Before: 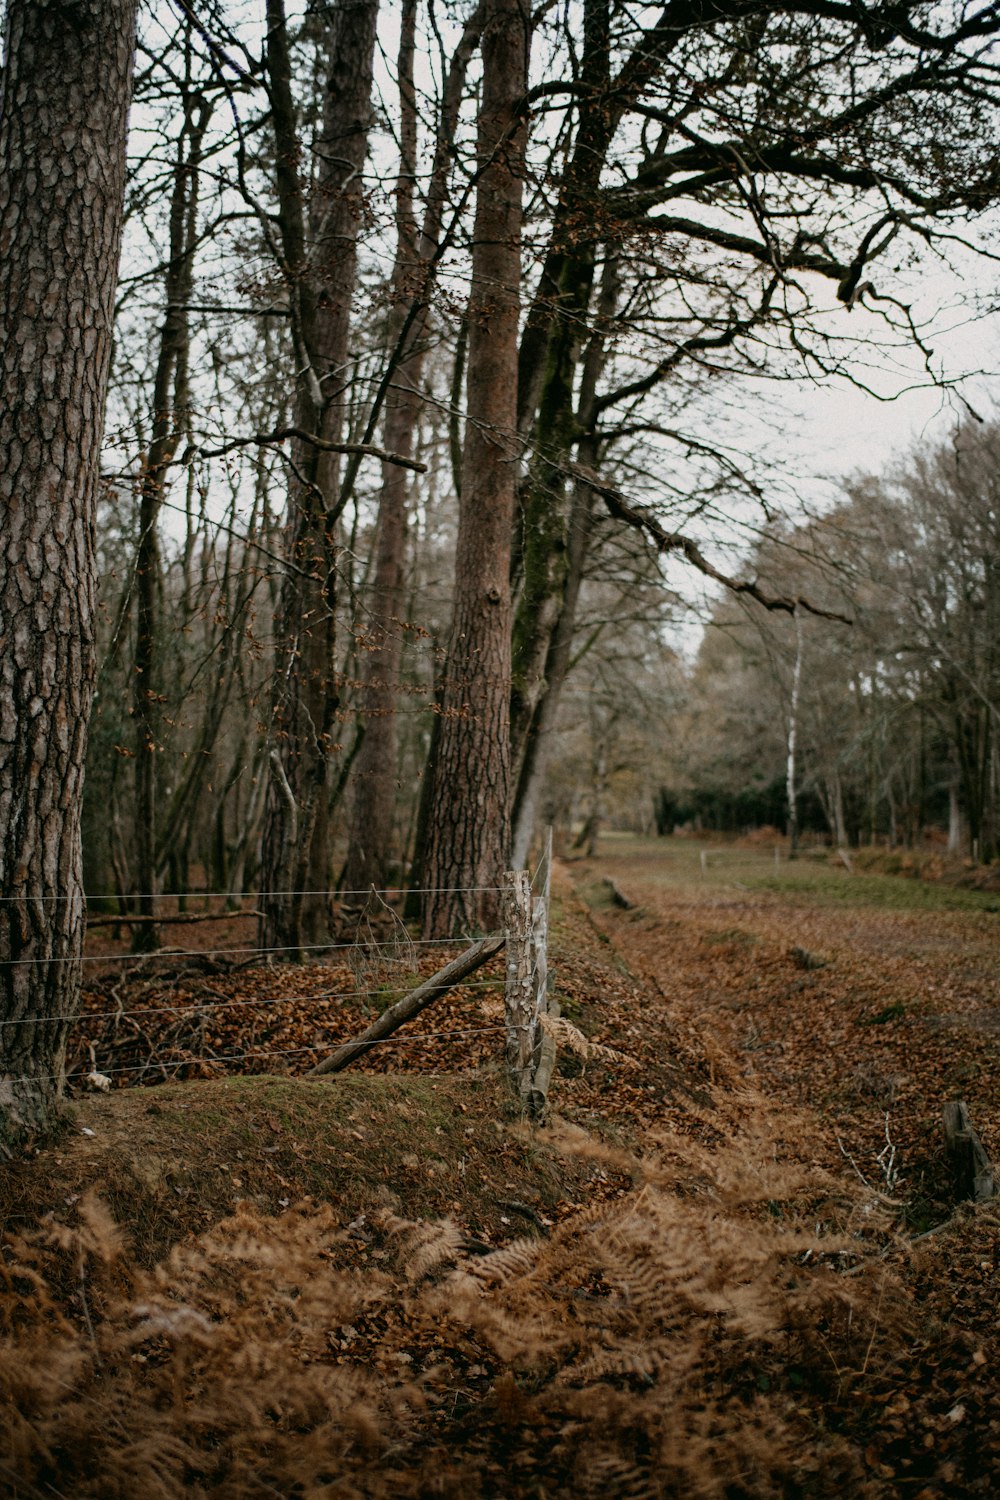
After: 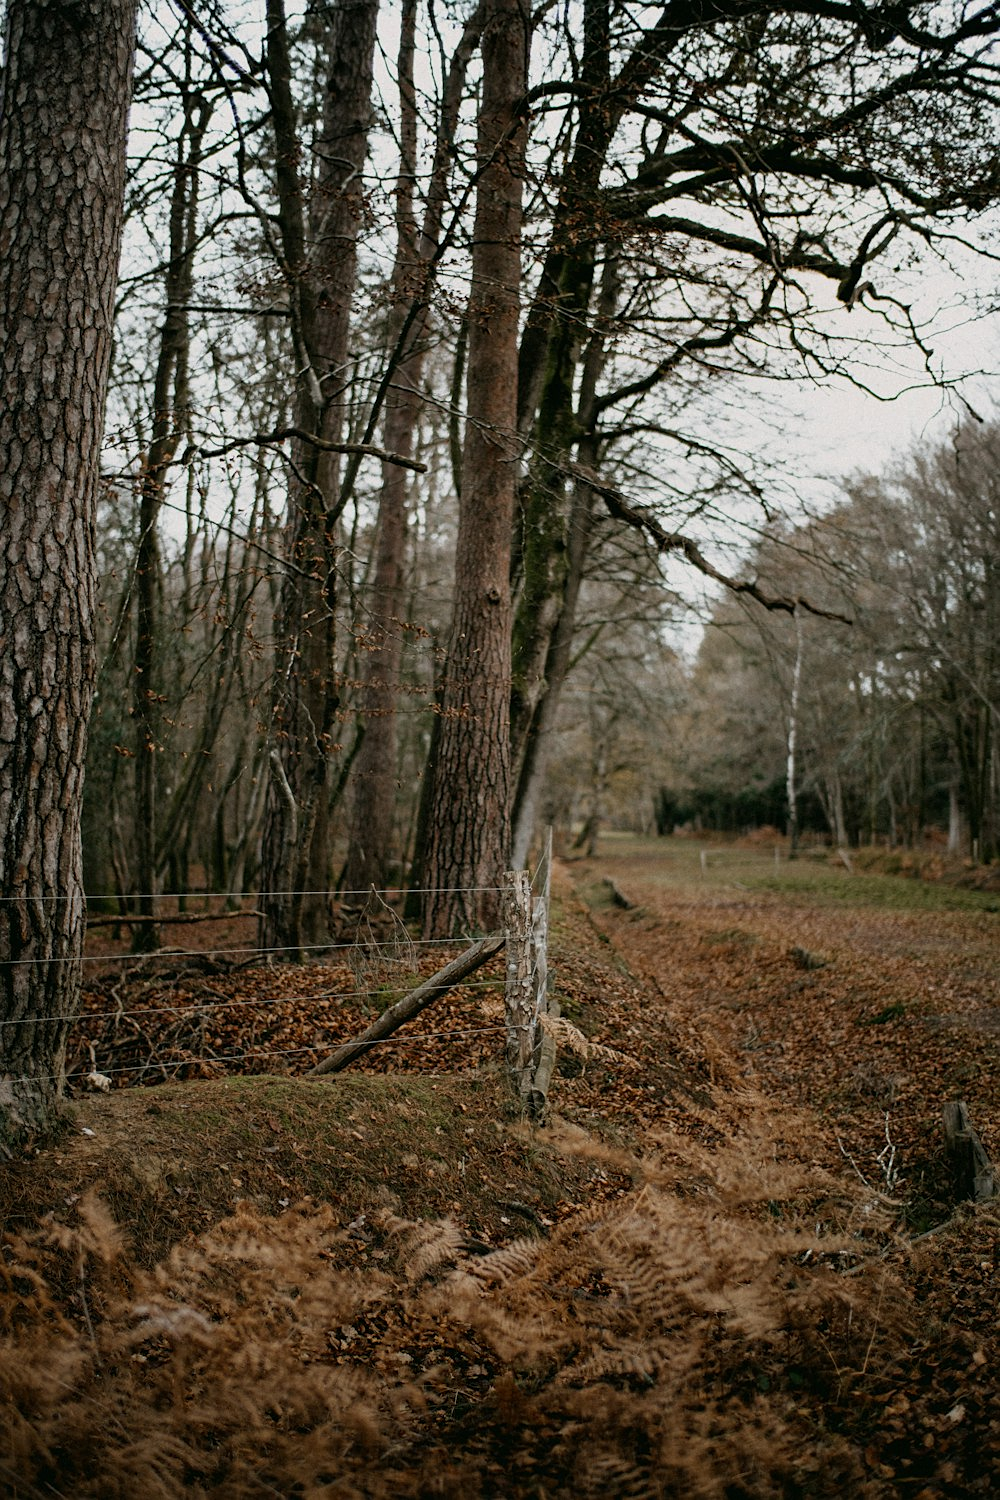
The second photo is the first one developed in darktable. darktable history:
sharpen: radius 1.228, amount 0.306, threshold 0.094
